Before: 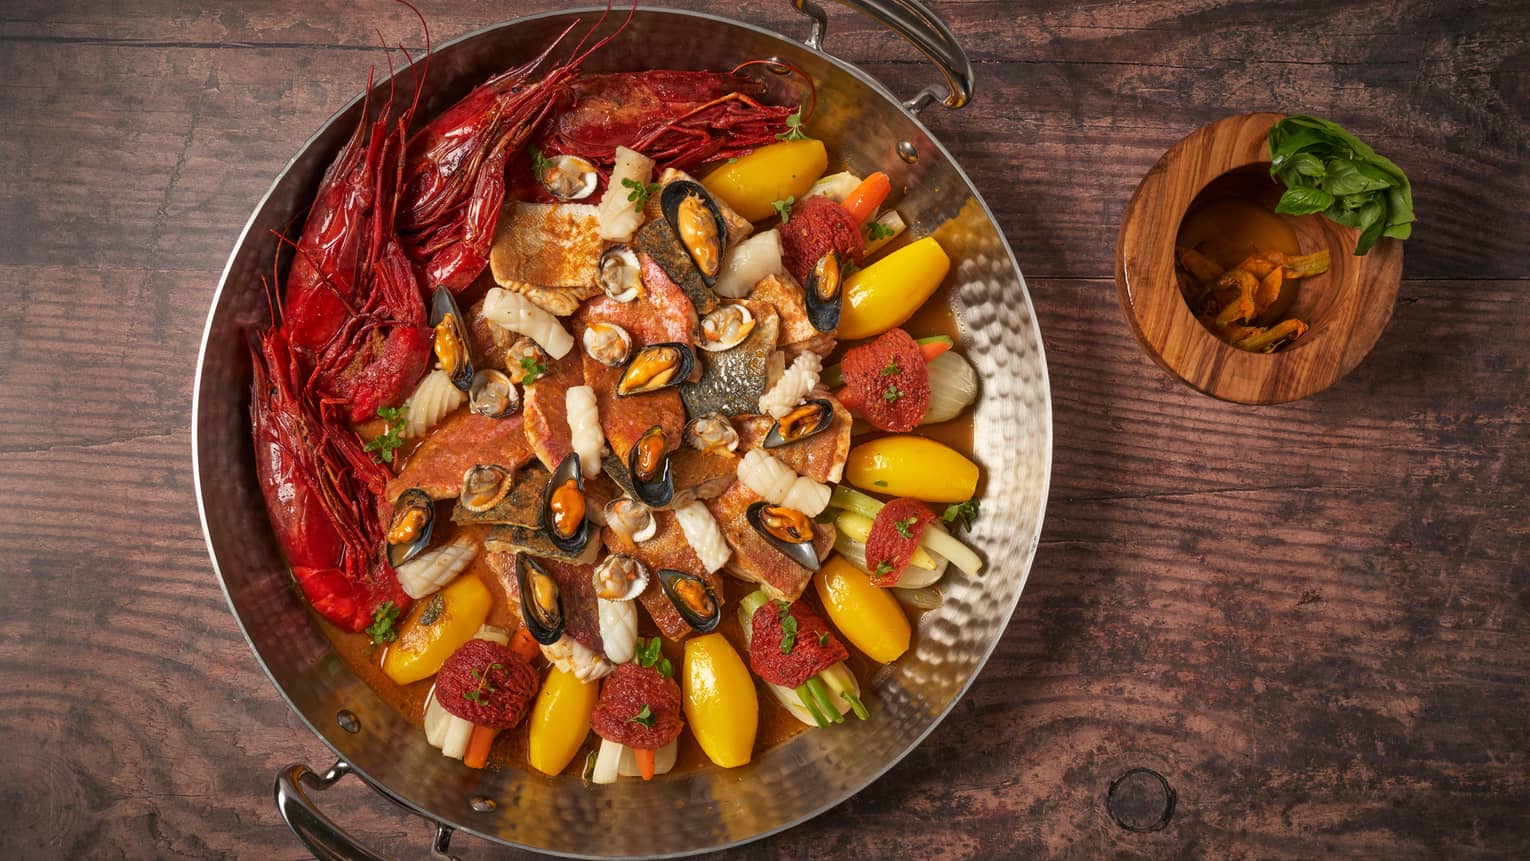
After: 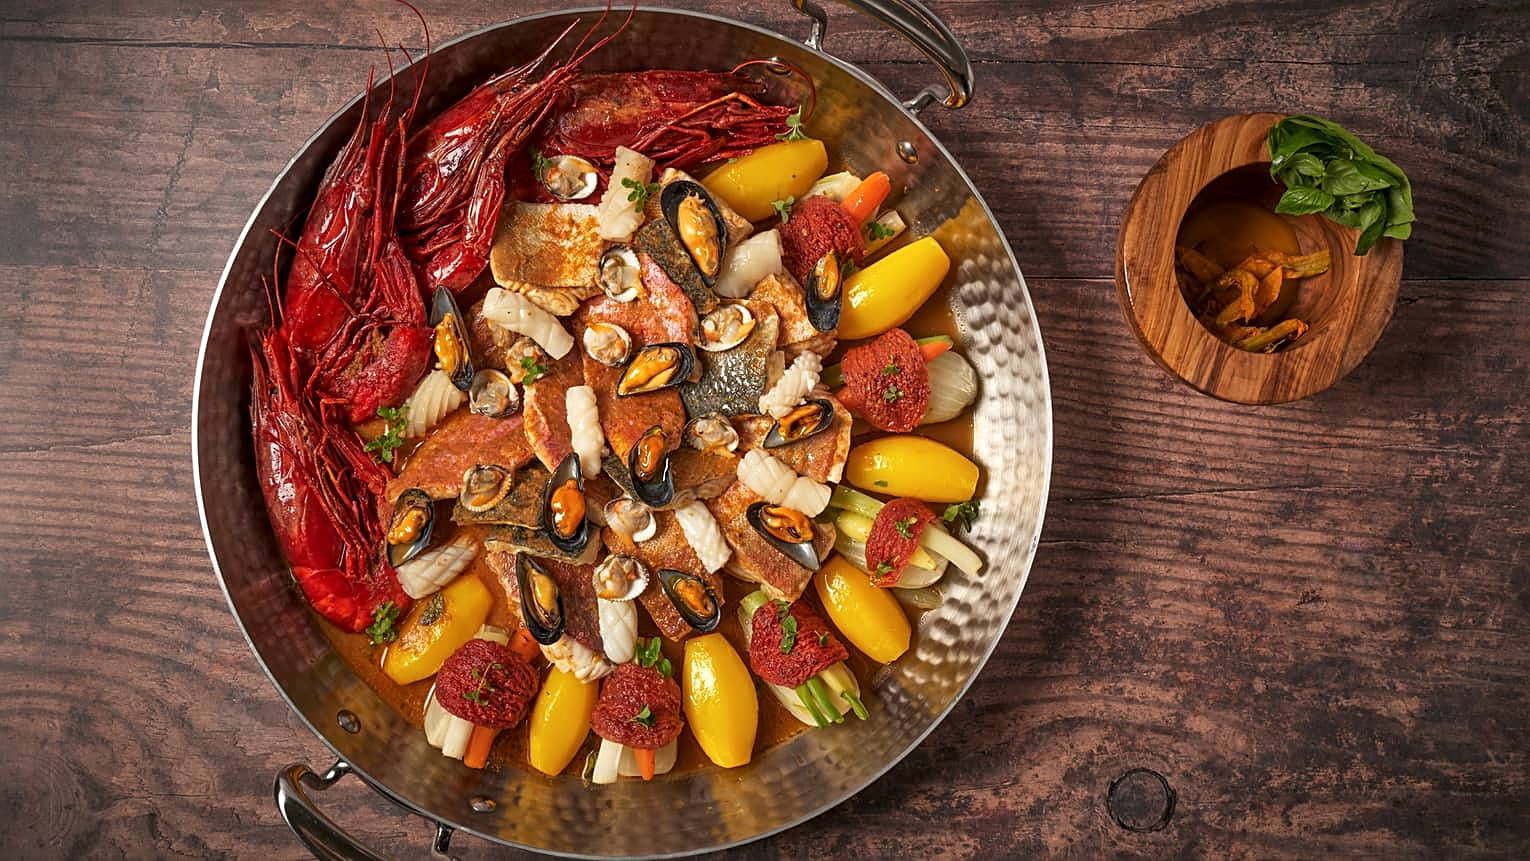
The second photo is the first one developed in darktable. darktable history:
sharpen: on, module defaults
local contrast: highlights 107%, shadows 98%, detail 119%, midtone range 0.2
